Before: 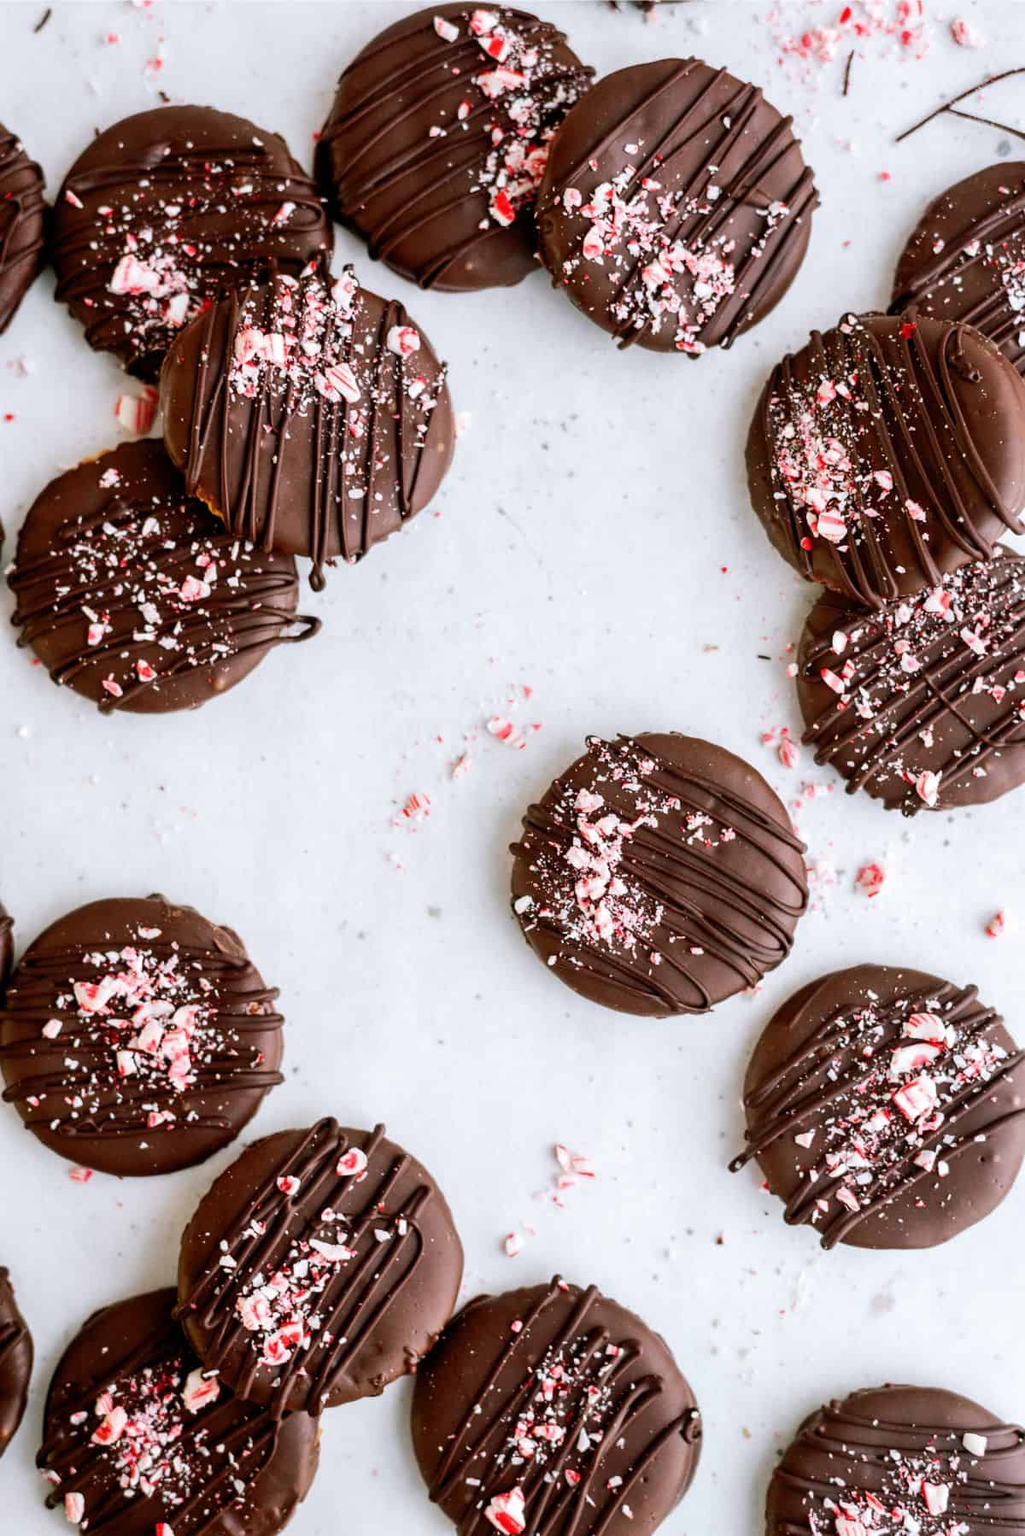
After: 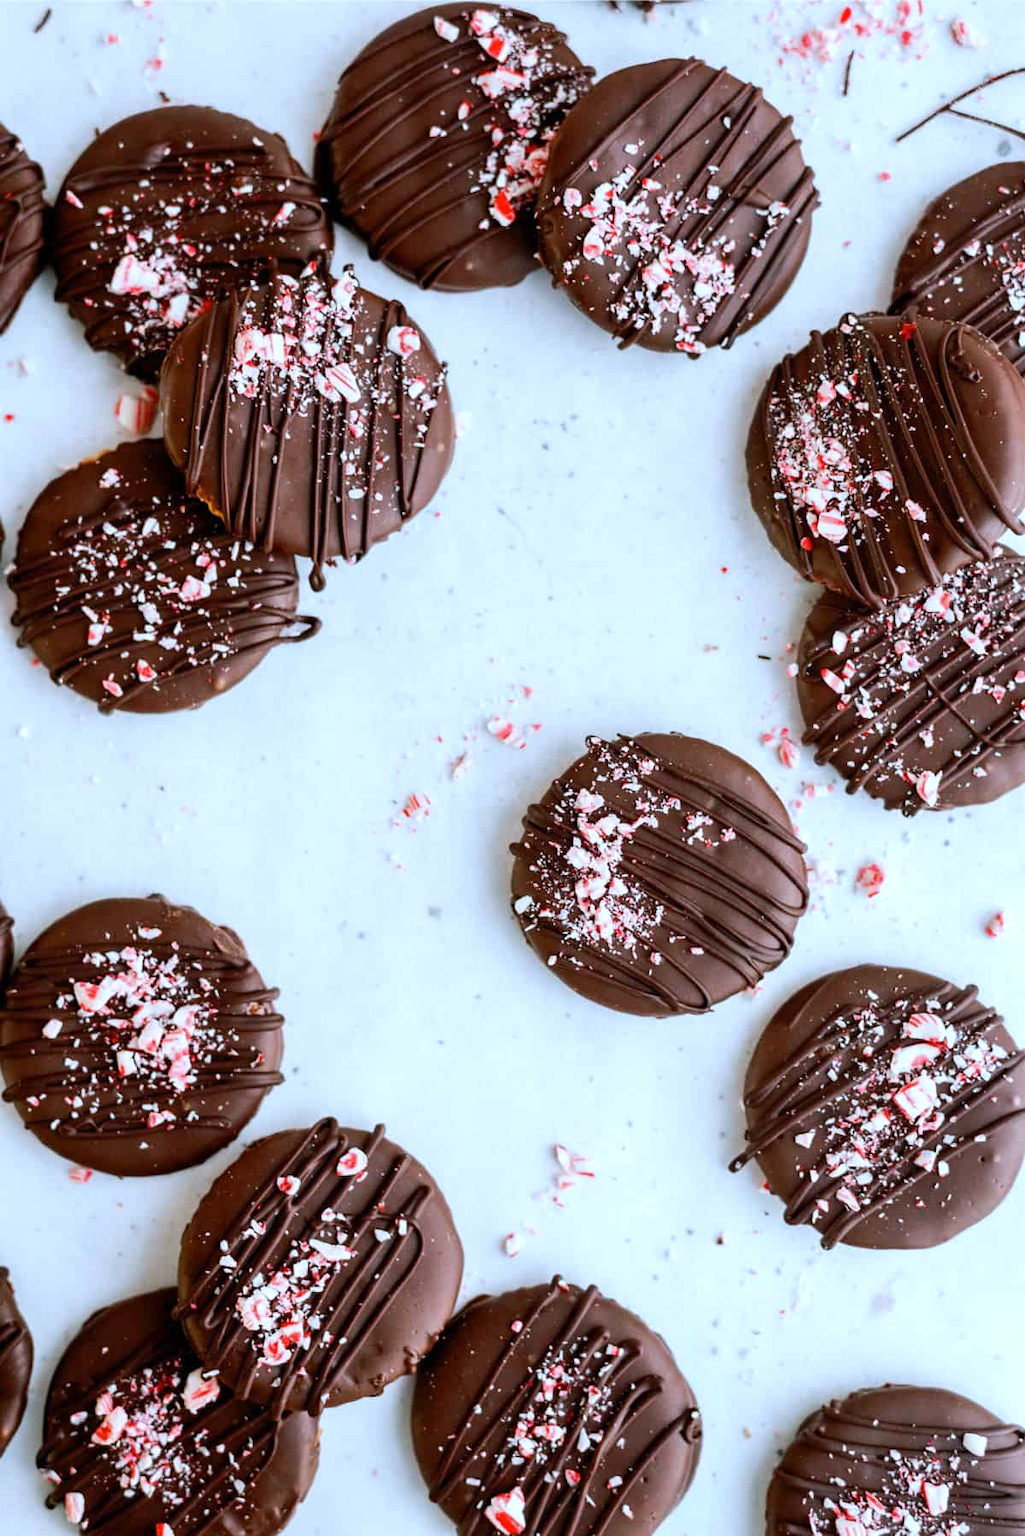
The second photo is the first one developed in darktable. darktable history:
tone equalizer: edges refinement/feathering 500, mask exposure compensation -1.57 EV, preserve details no
color calibration: output R [1.063, -0.012, -0.003, 0], output G [0, 1.022, 0.021, 0], output B [-0.079, 0.047, 1, 0], x 0.38, y 0.39, temperature 4084.73 K
